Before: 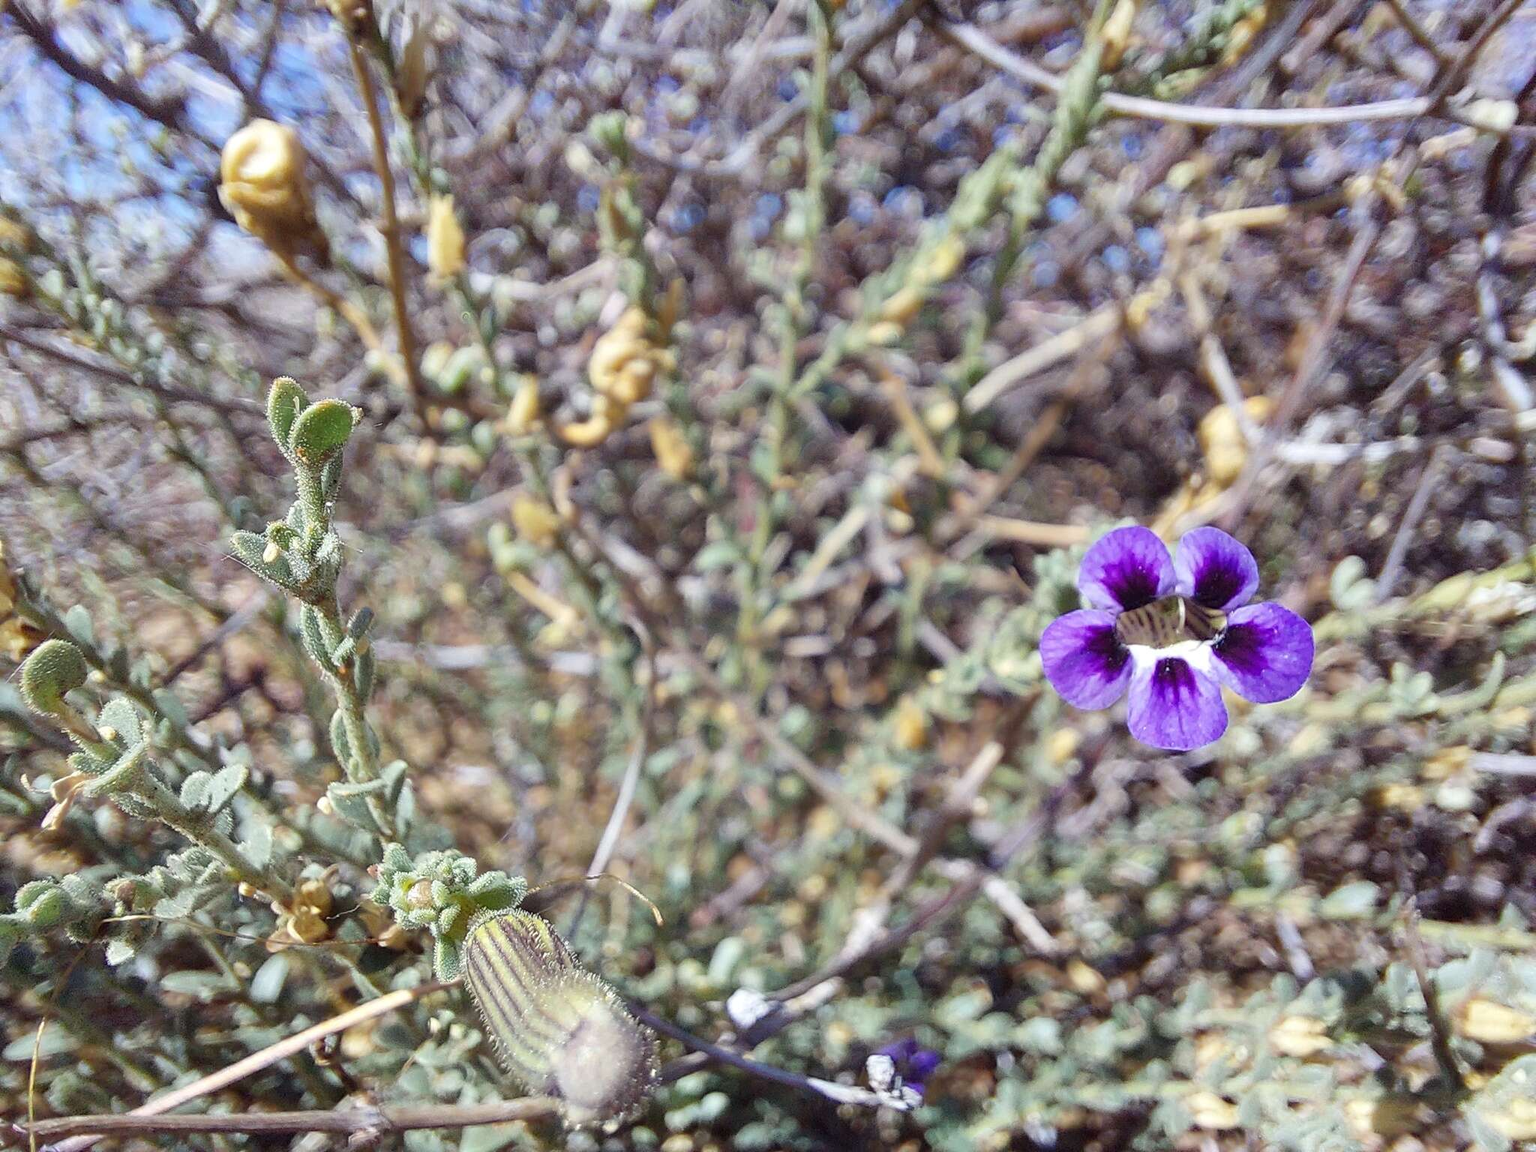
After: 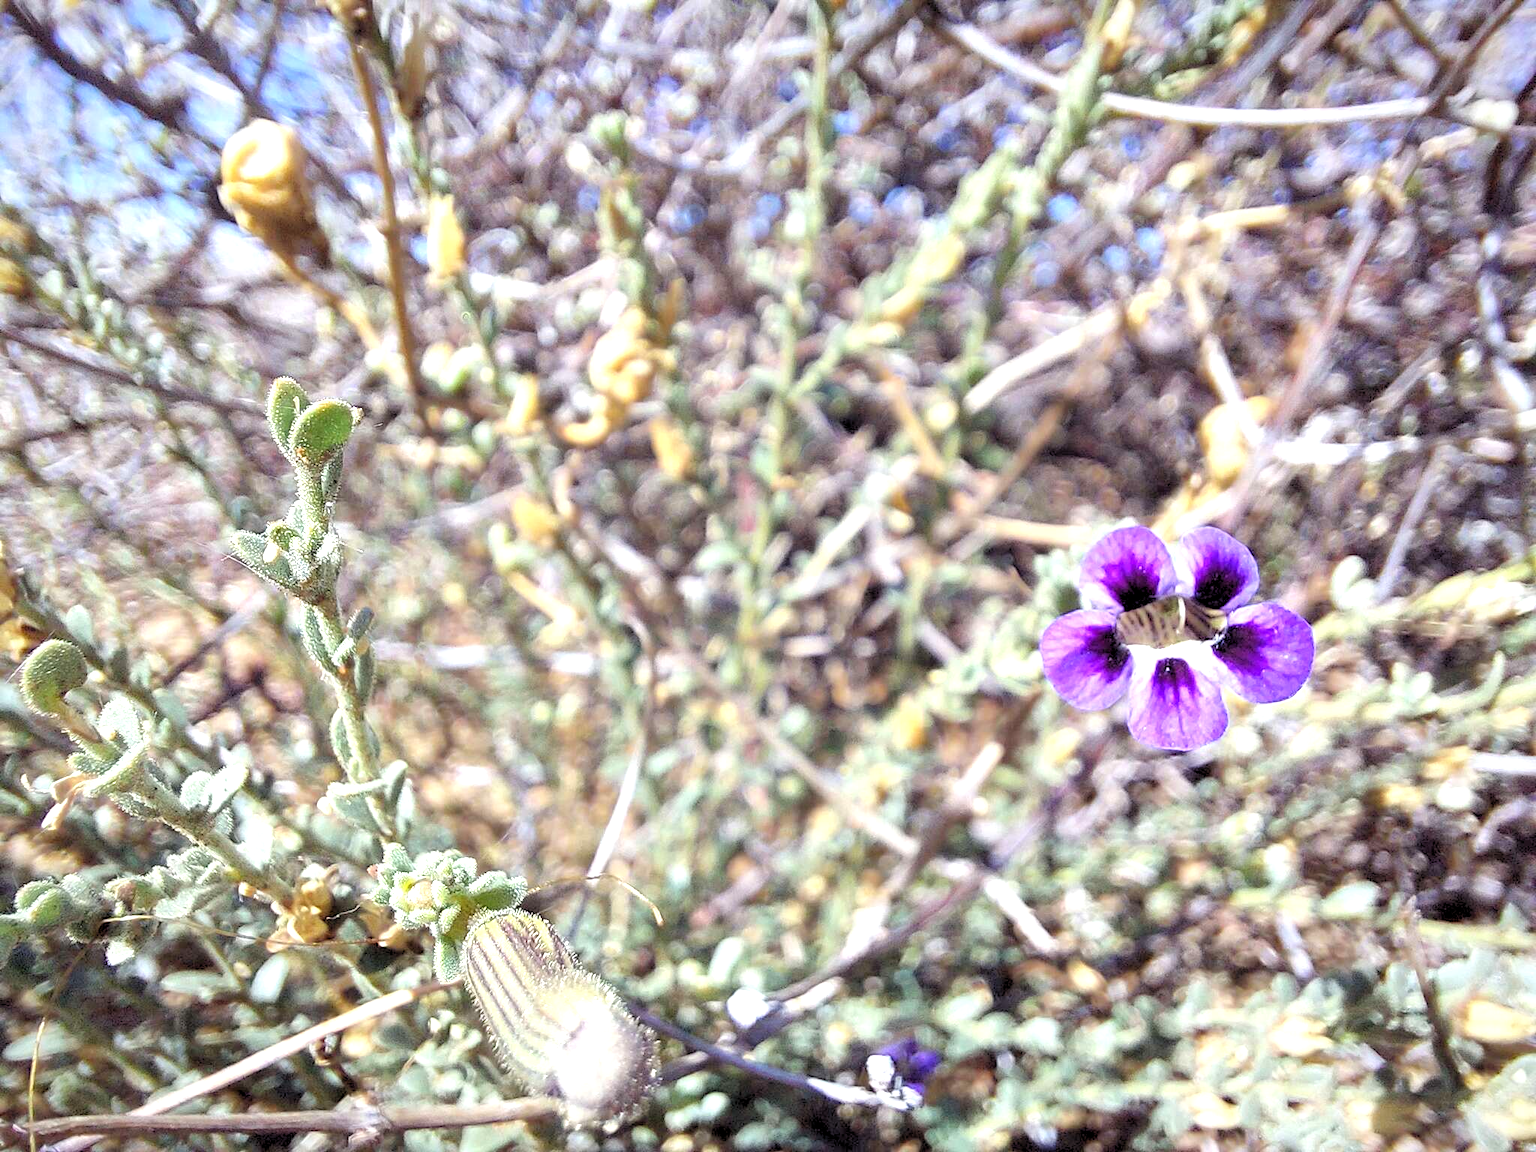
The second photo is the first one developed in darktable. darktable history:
exposure: black level correction 0, exposure 0.7 EV, compensate exposure bias true, compensate highlight preservation false
rgb levels: levels [[0.013, 0.434, 0.89], [0, 0.5, 1], [0, 0.5, 1]]
vignetting: fall-off start 80.87%, fall-off radius 61.59%, brightness -0.384, saturation 0.007, center (0, 0.007), automatic ratio true, width/height ratio 1.418
